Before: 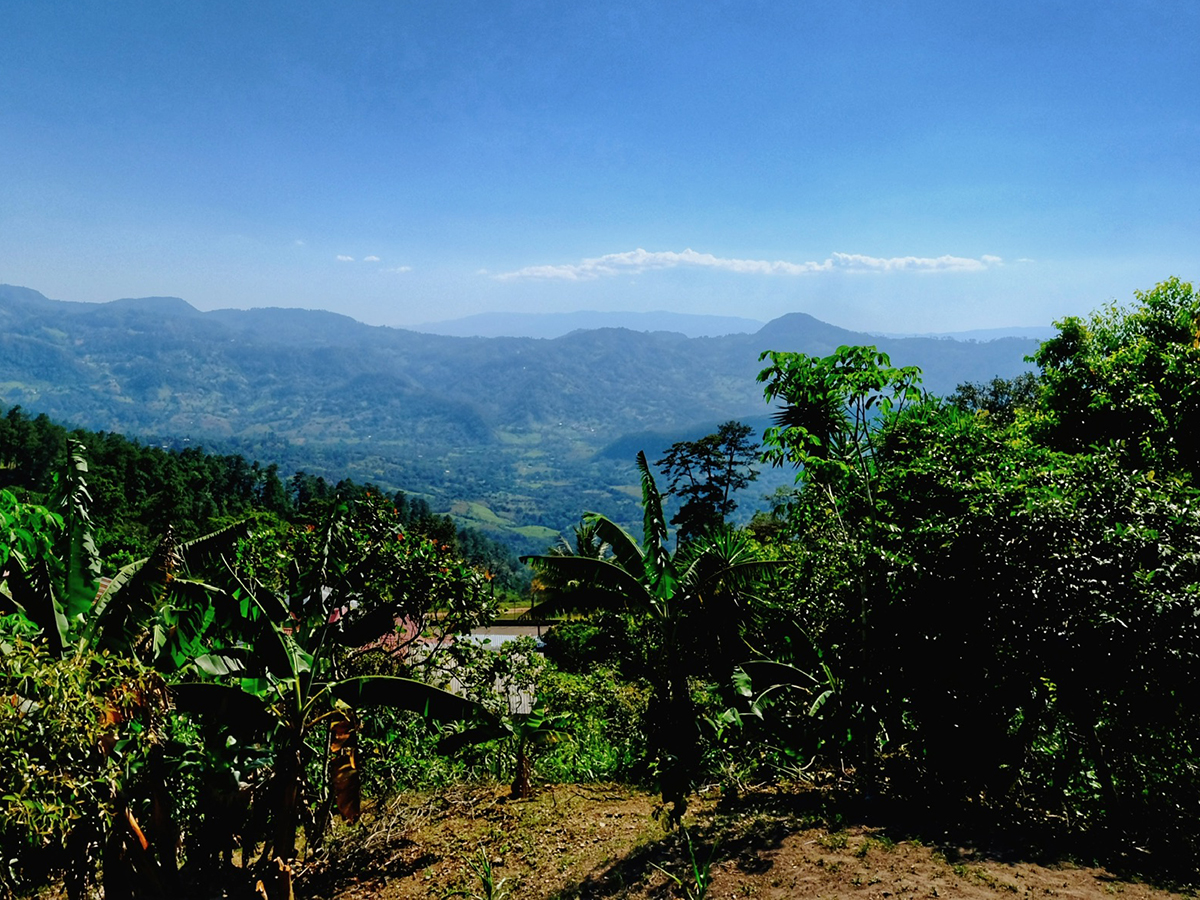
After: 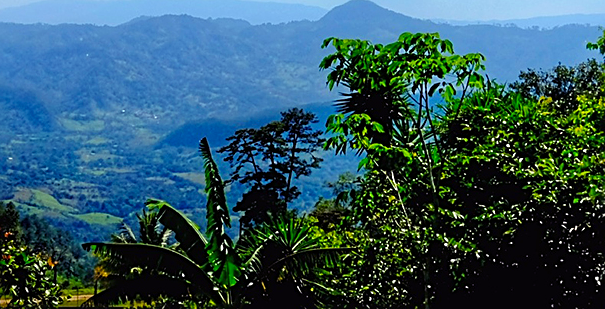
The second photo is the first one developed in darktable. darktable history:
color balance rgb: shadows lift › luminance -21.338%, shadows lift › chroma 9.046%, shadows lift › hue 286.11°, perceptual saturation grading › global saturation 36.311%
crop: left 36.454%, top 34.857%, right 13.109%, bottom 30.748%
sharpen: on, module defaults
